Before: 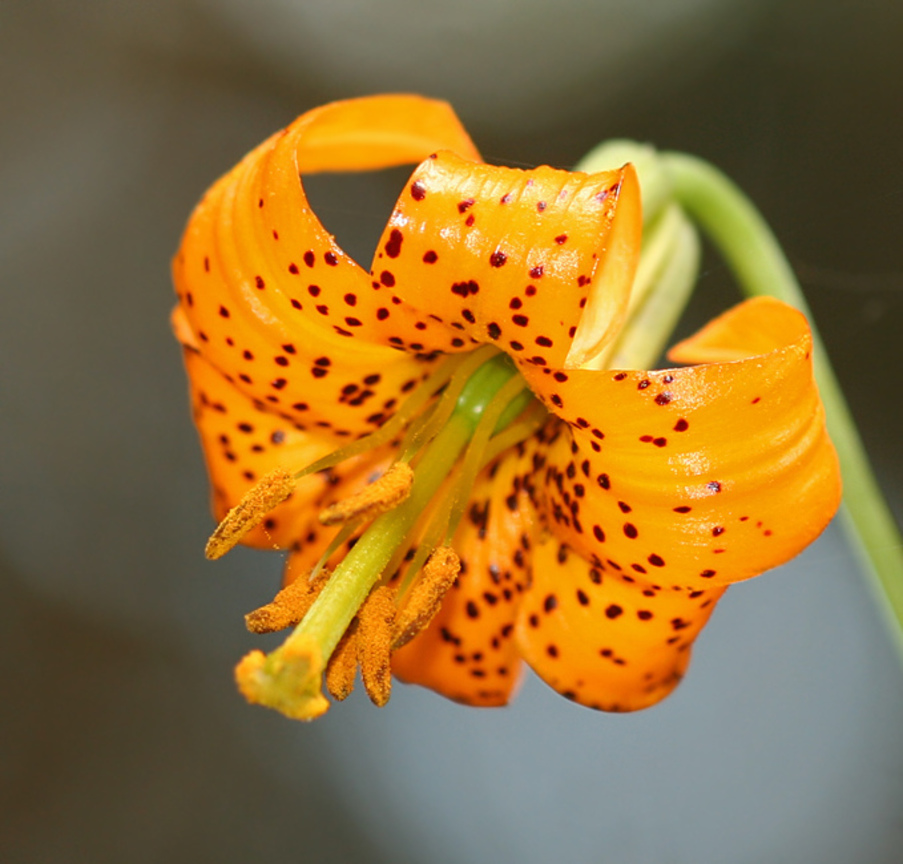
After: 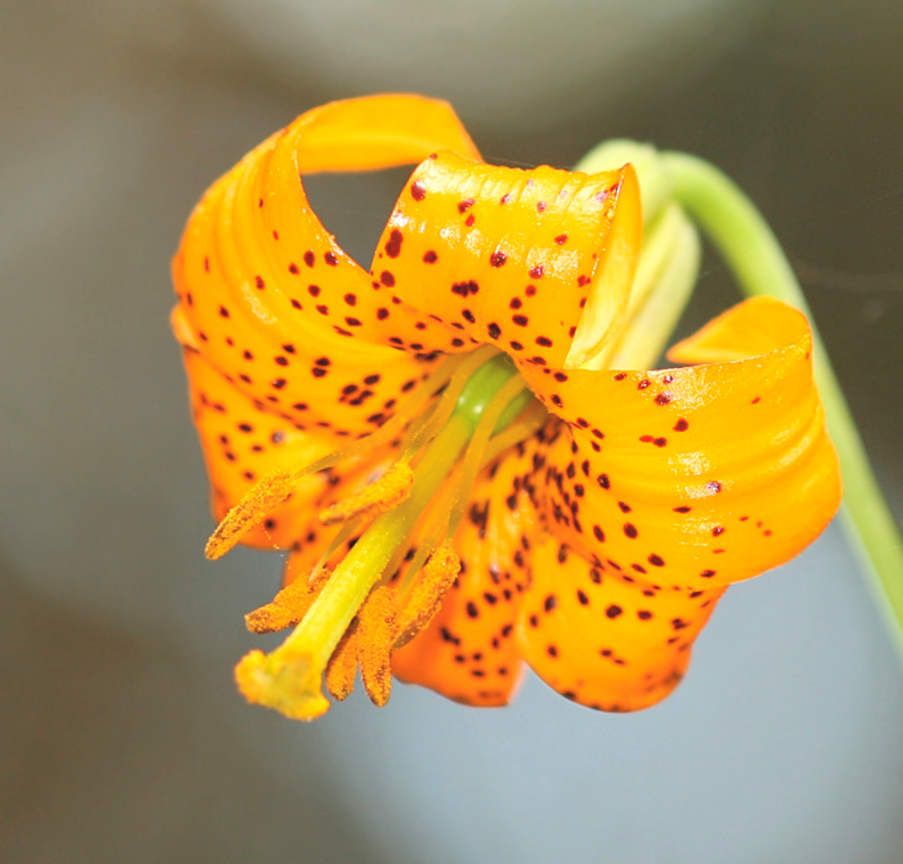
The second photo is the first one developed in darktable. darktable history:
contrast brightness saturation: contrast 0.1, brightness 0.3, saturation 0.14
rgb curve: curves: ch0 [(0, 0) (0.078, 0.051) (0.929, 0.956) (1, 1)], compensate middle gray true
